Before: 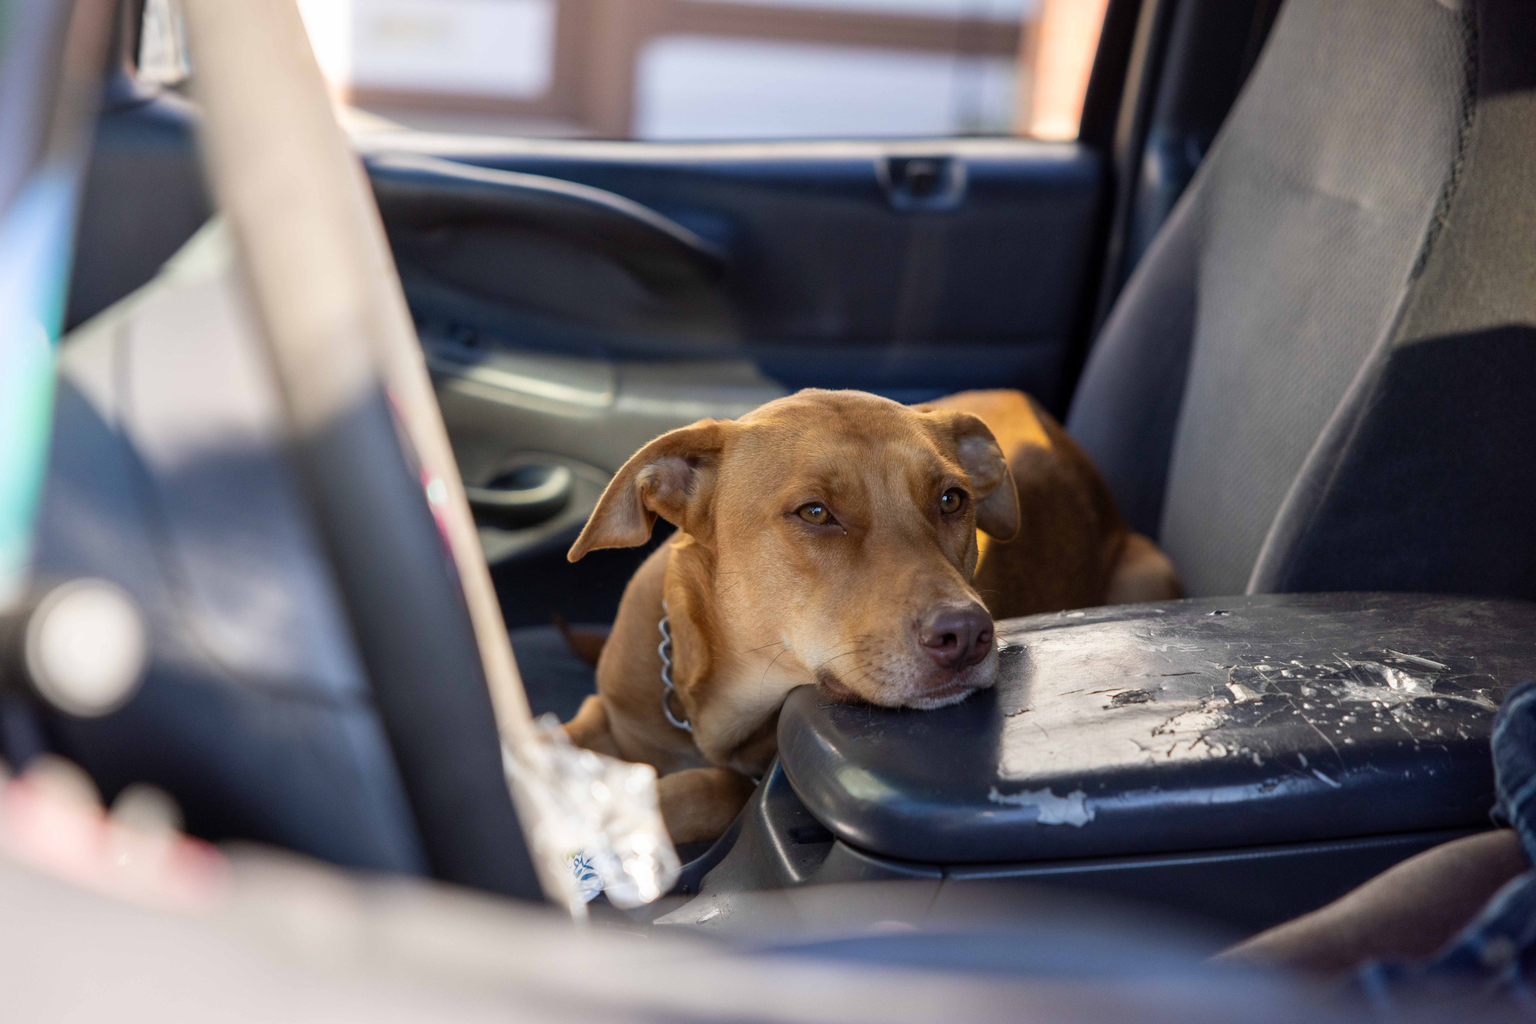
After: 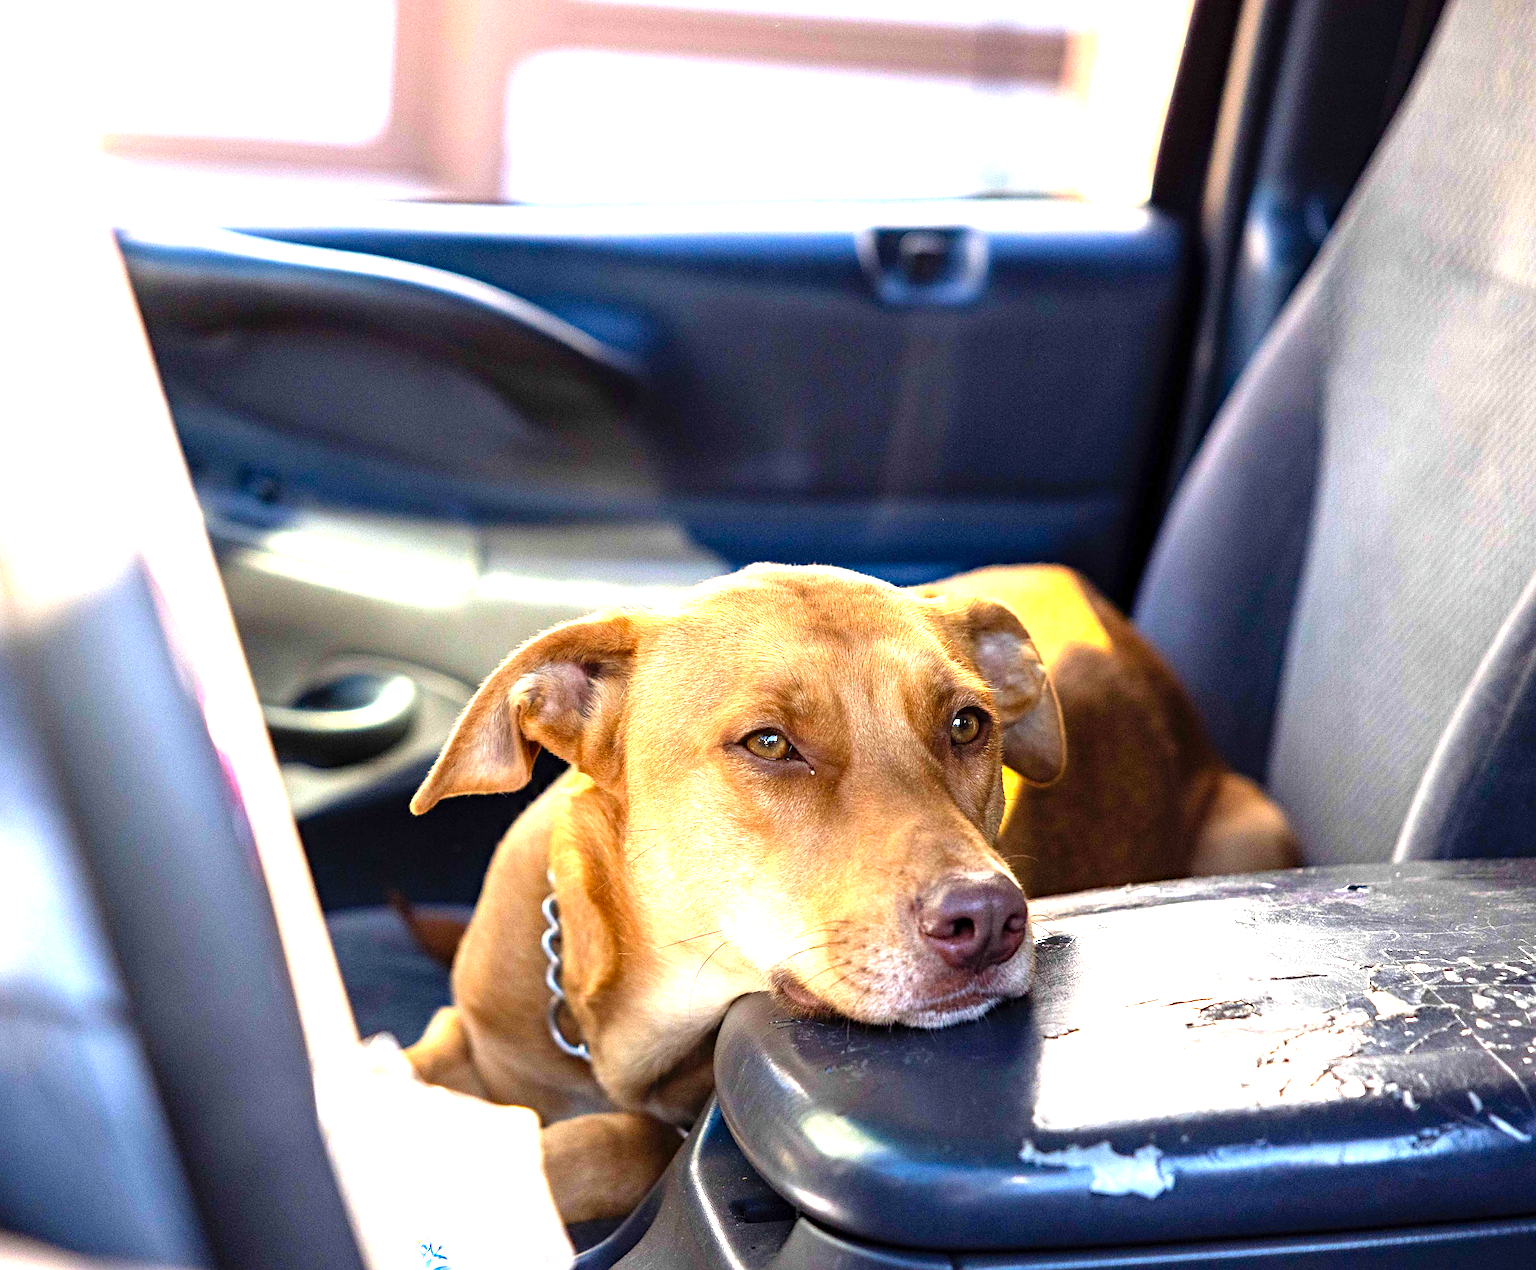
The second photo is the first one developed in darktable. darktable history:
sharpen: on, module defaults
haze removal: compatibility mode true, adaptive false
crop: left 18.536%, right 12.411%, bottom 14.388%
levels: levels [0, 0.281, 0.562]
